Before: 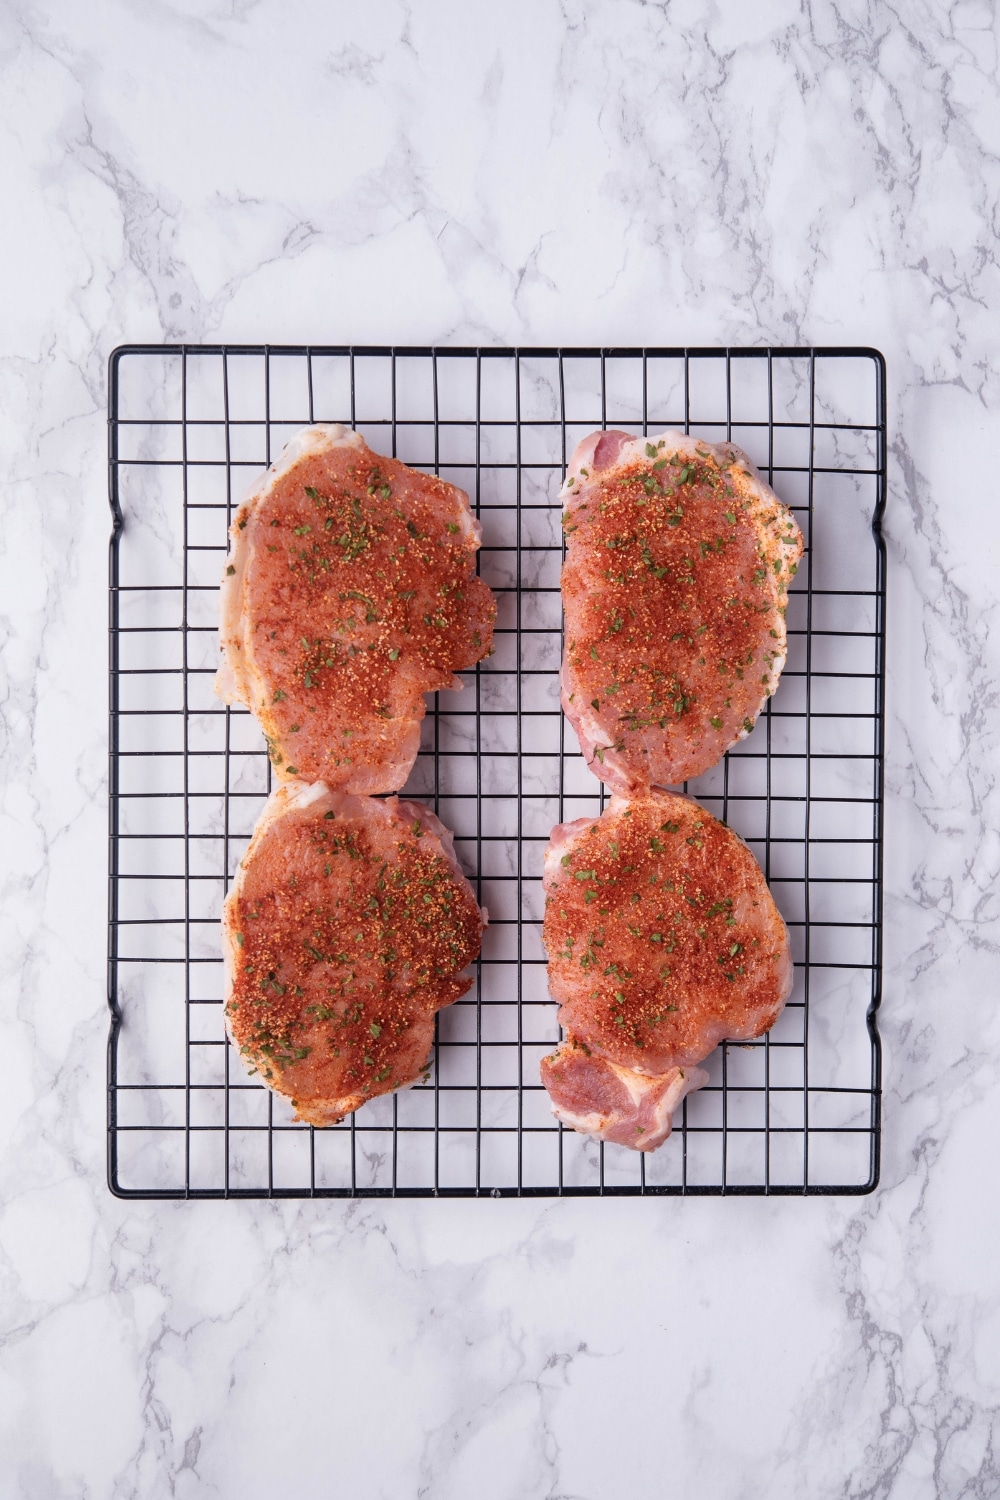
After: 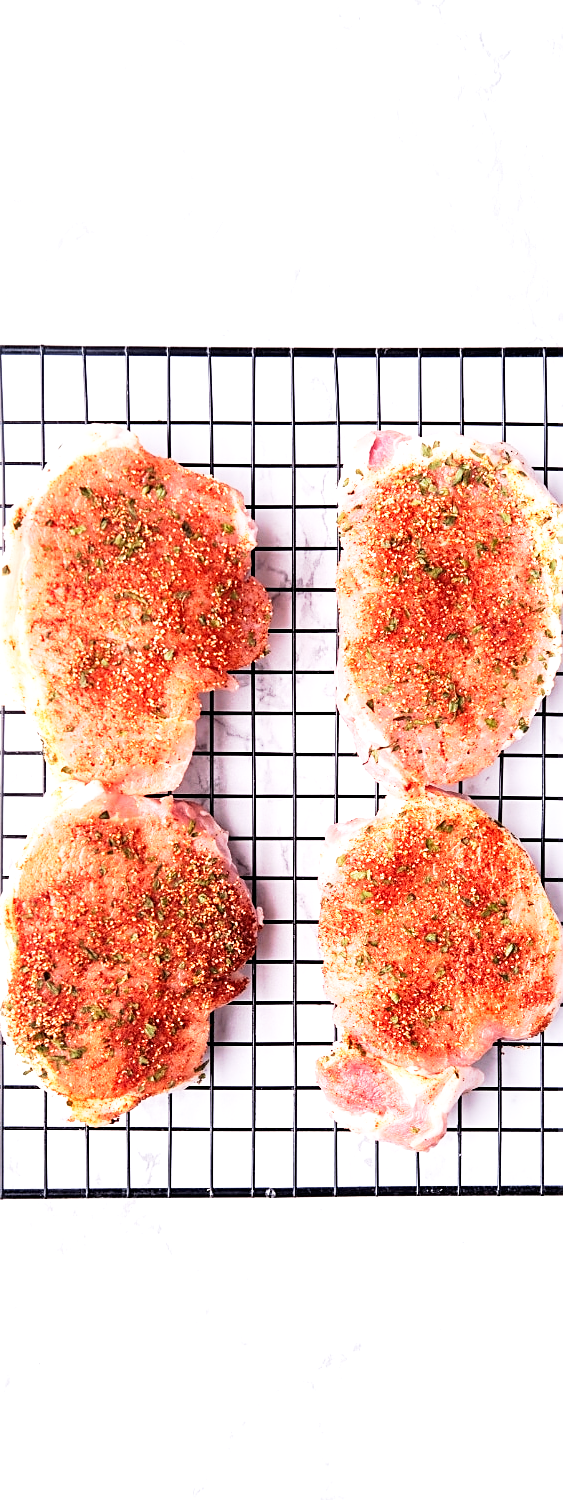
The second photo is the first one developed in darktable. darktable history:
exposure: exposure -0.026 EV, compensate highlight preservation false
crop and rotate: left 22.534%, right 21.115%
sharpen: on, module defaults
base curve: curves: ch0 [(0, 0) (0.005, 0.002) (0.193, 0.295) (0.399, 0.664) (0.75, 0.928) (1, 1)], preserve colors none
tone equalizer: -8 EV -1.06 EV, -7 EV -0.994 EV, -6 EV -0.836 EV, -5 EV -0.548 EV, -3 EV 0.547 EV, -2 EV 0.879 EV, -1 EV 0.997 EV, +0 EV 1.06 EV
